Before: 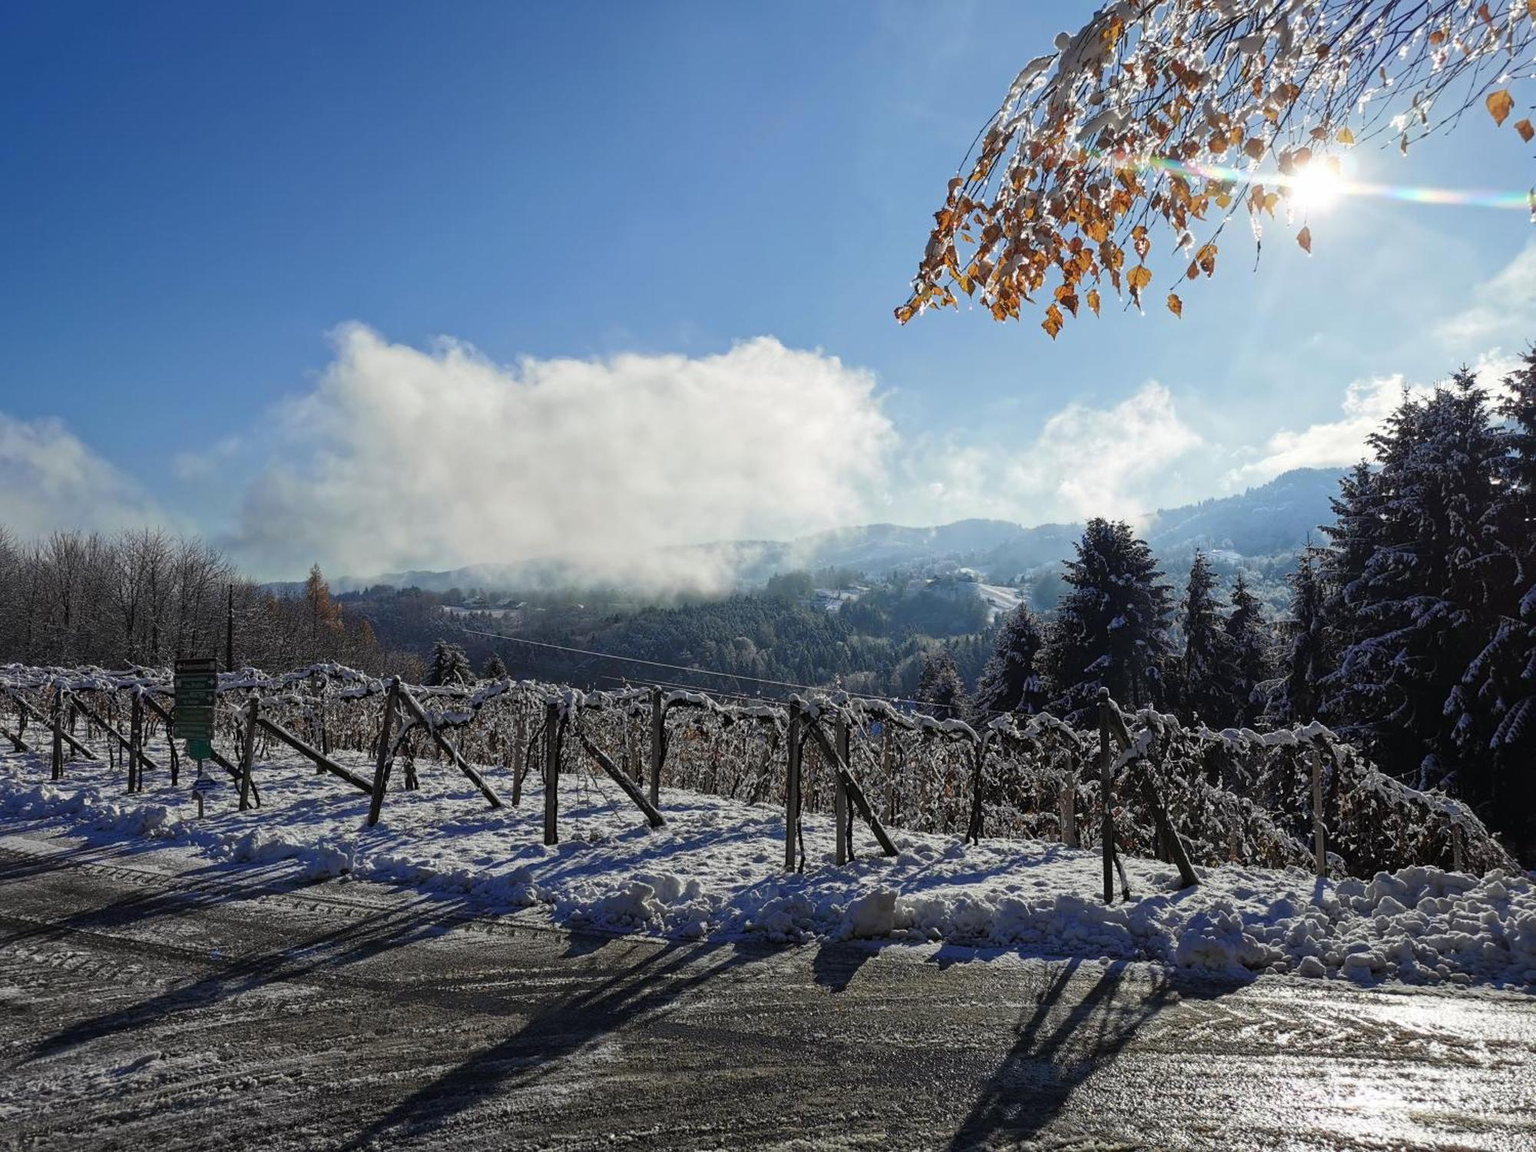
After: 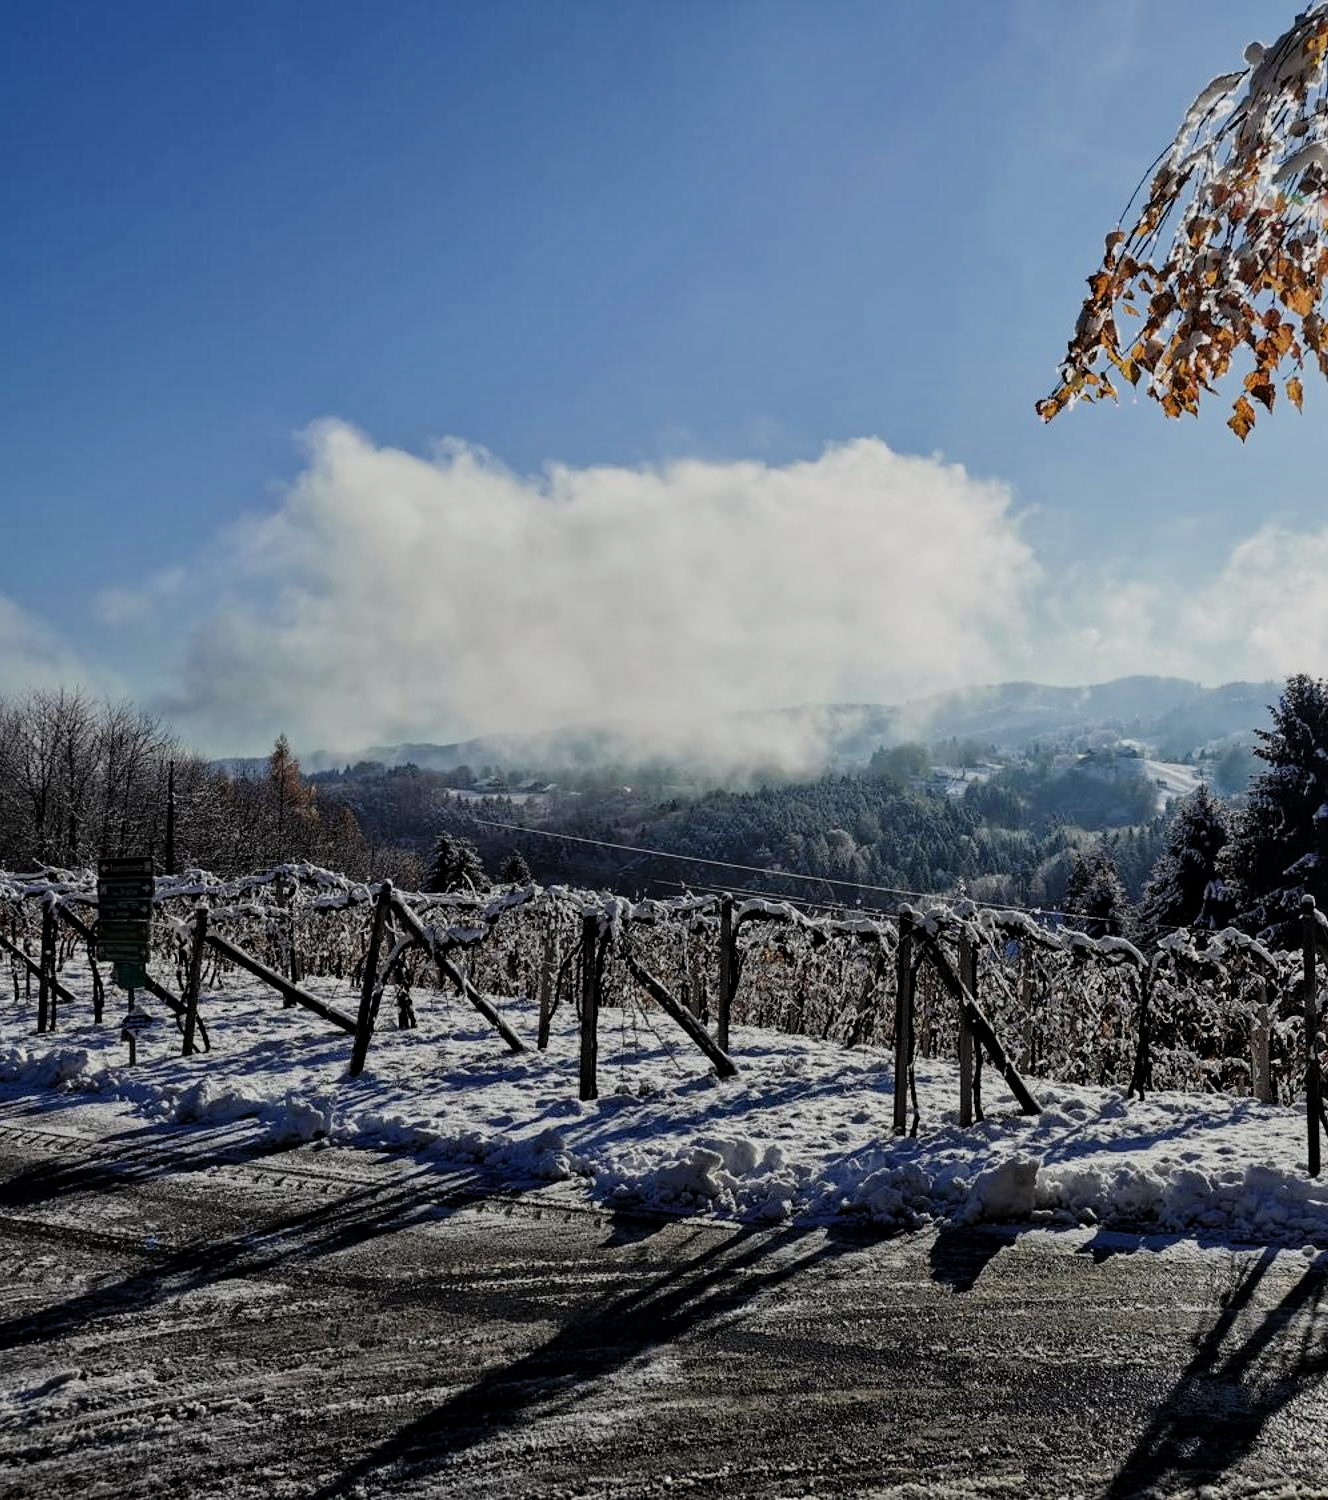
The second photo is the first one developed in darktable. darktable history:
crop and rotate: left 6.484%, right 27.067%
filmic rgb: black relative exposure -8.44 EV, white relative exposure 4.66 EV, hardness 3.84, iterations of high-quality reconstruction 0
contrast equalizer: octaves 7, y [[0.586, 0.584, 0.576, 0.565, 0.552, 0.539], [0.5 ×6], [0.97, 0.959, 0.919, 0.859, 0.789, 0.717], [0 ×6], [0 ×6]]
